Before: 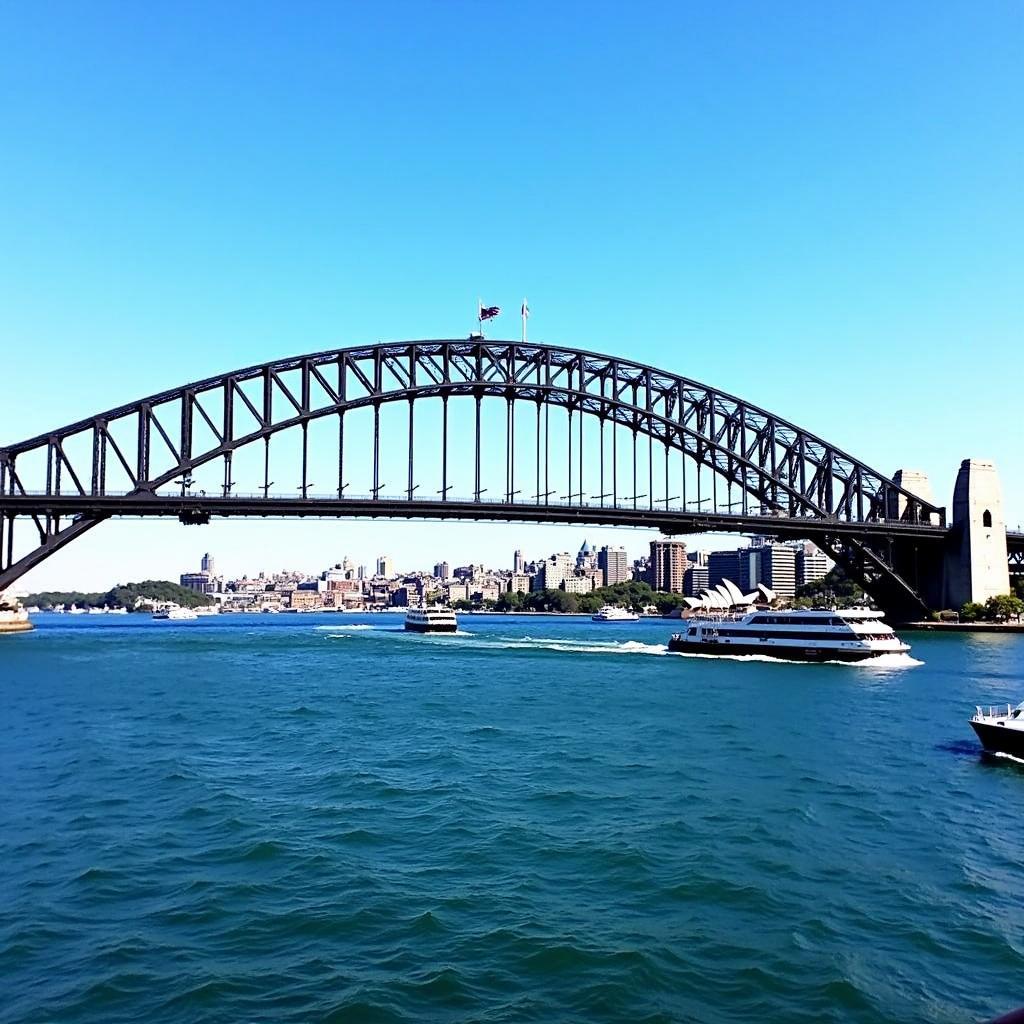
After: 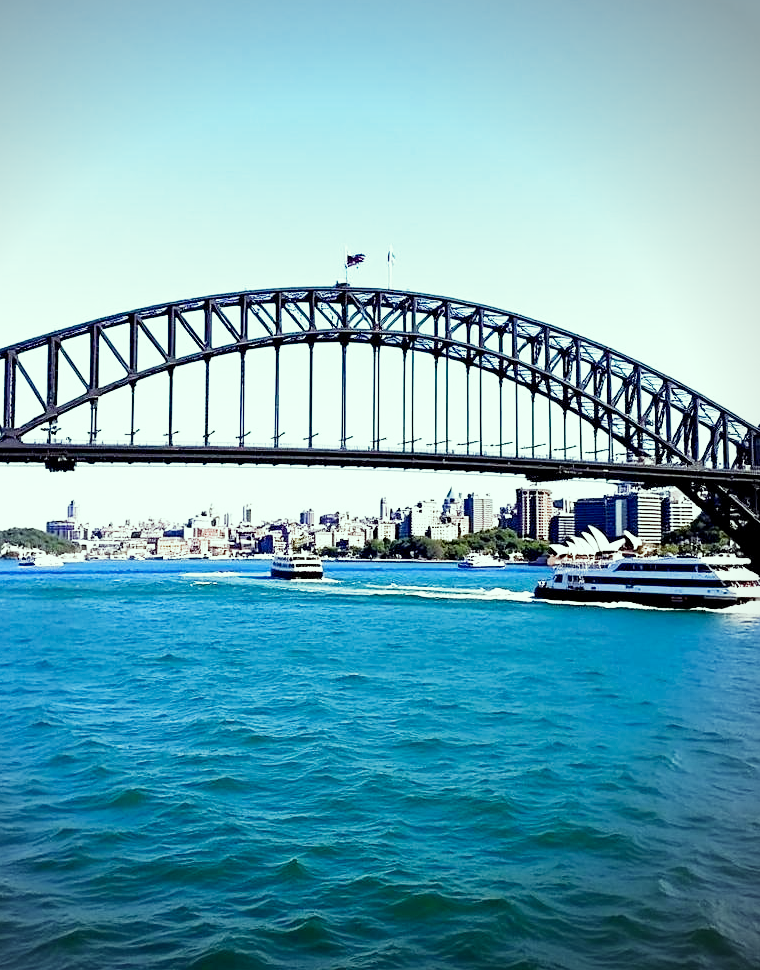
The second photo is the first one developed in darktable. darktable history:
crop and rotate: left 13.15%, top 5.251%, right 12.609%
vignetting: center (-0.15, 0.013)
color correction: highlights a* -8, highlights b* 3.1
filmic rgb: middle gray luminance 9.23%, black relative exposure -10.55 EV, white relative exposure 3.45 EV, threshold 6 EV, target black luminance 0%, hardness 5.98, latitude 59.69%, contrast 1.087, highlights saturation mix 5%, shadows ↔ highlights balance 29.23%, add noise in highlights 0, preserve chrominance no, color science v3 (2019), use custom middle-gray values true, iterations of high-quality reconstruction 0, contrast in highlights soft, enable highlight reconstruction true
